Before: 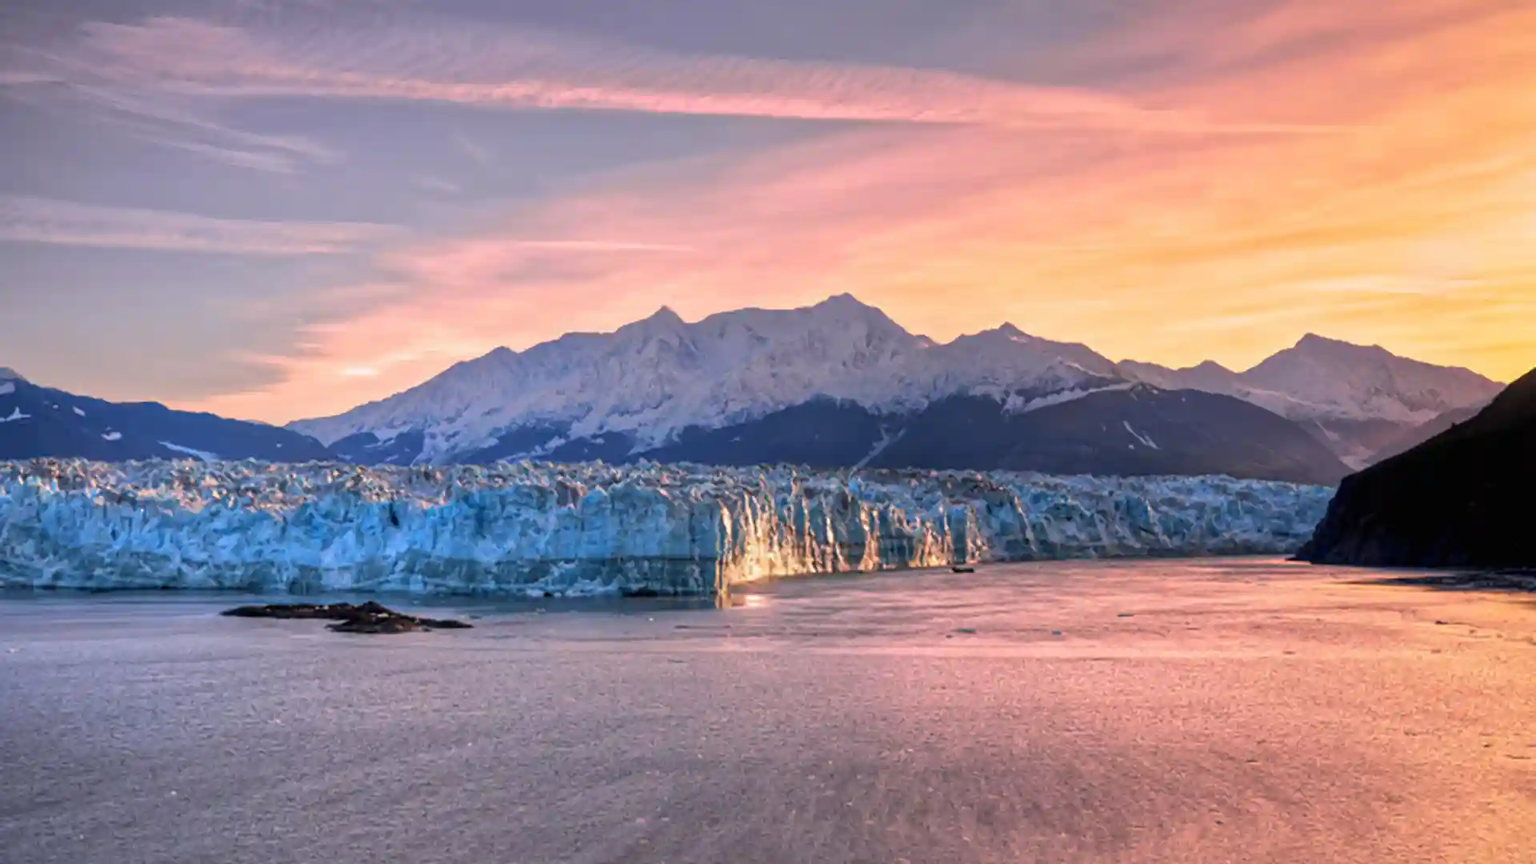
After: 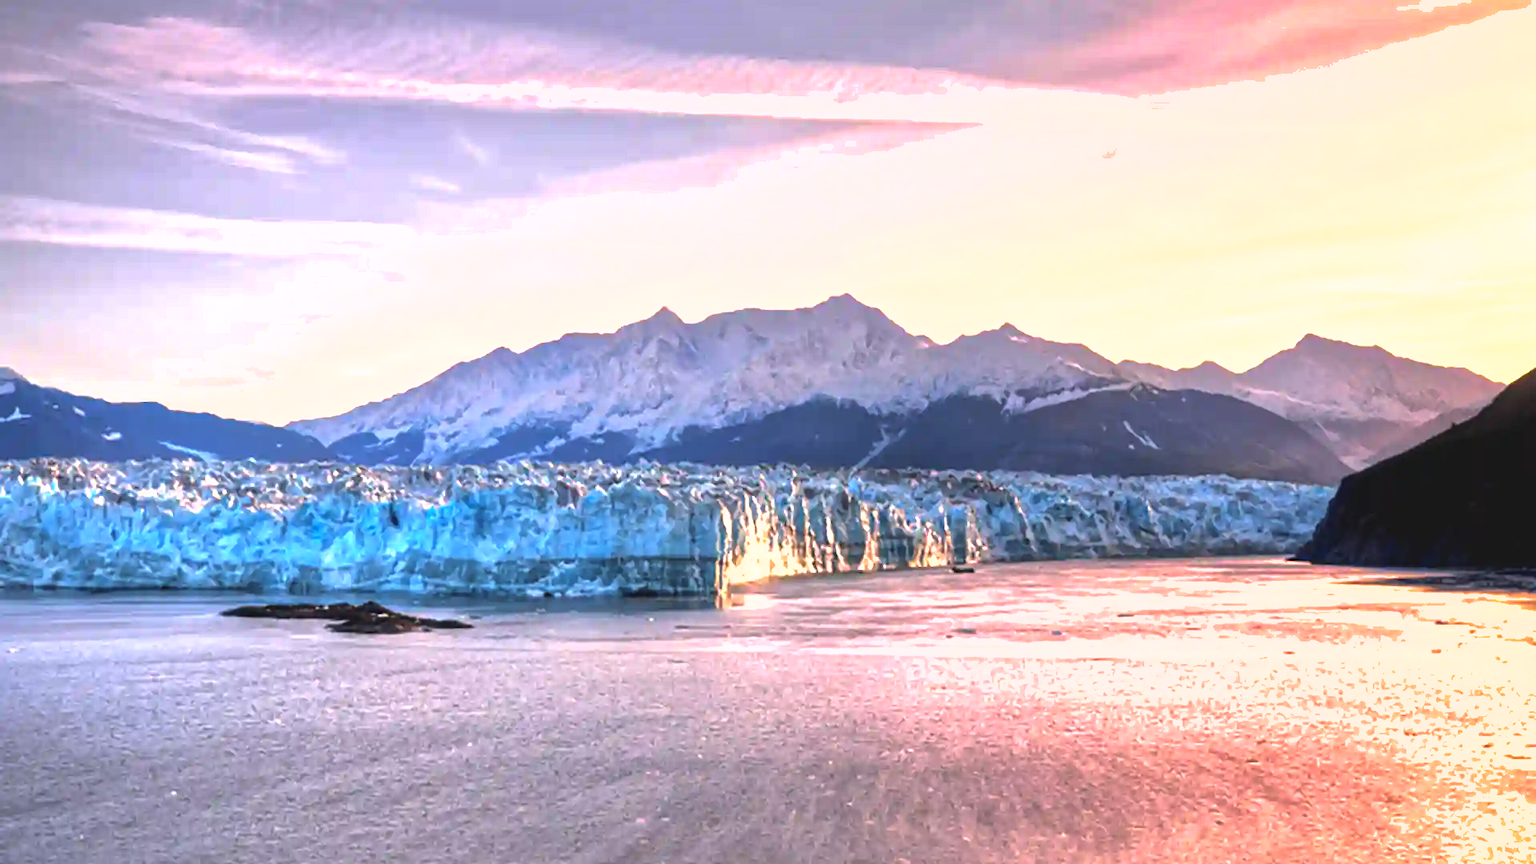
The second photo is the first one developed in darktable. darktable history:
tone equalizer: -8 EV -0.75 EV, -7 EV -0.7 EV, -6 EV -0.6 EV, -5 EV -0.4 EV, -3 EV 0.4 EV, -2 EV 0.6 EV, -1 EV 0.7 EV, +0 EV 0.75 EV, edges refinement/feathering 500, mask exposure compensation -1.57 EV, preserve details no
shadows and highlights: on, module defaults
exposure: black level correction -0.005, exposure 0.622 EV, compensate highlight preservation false
